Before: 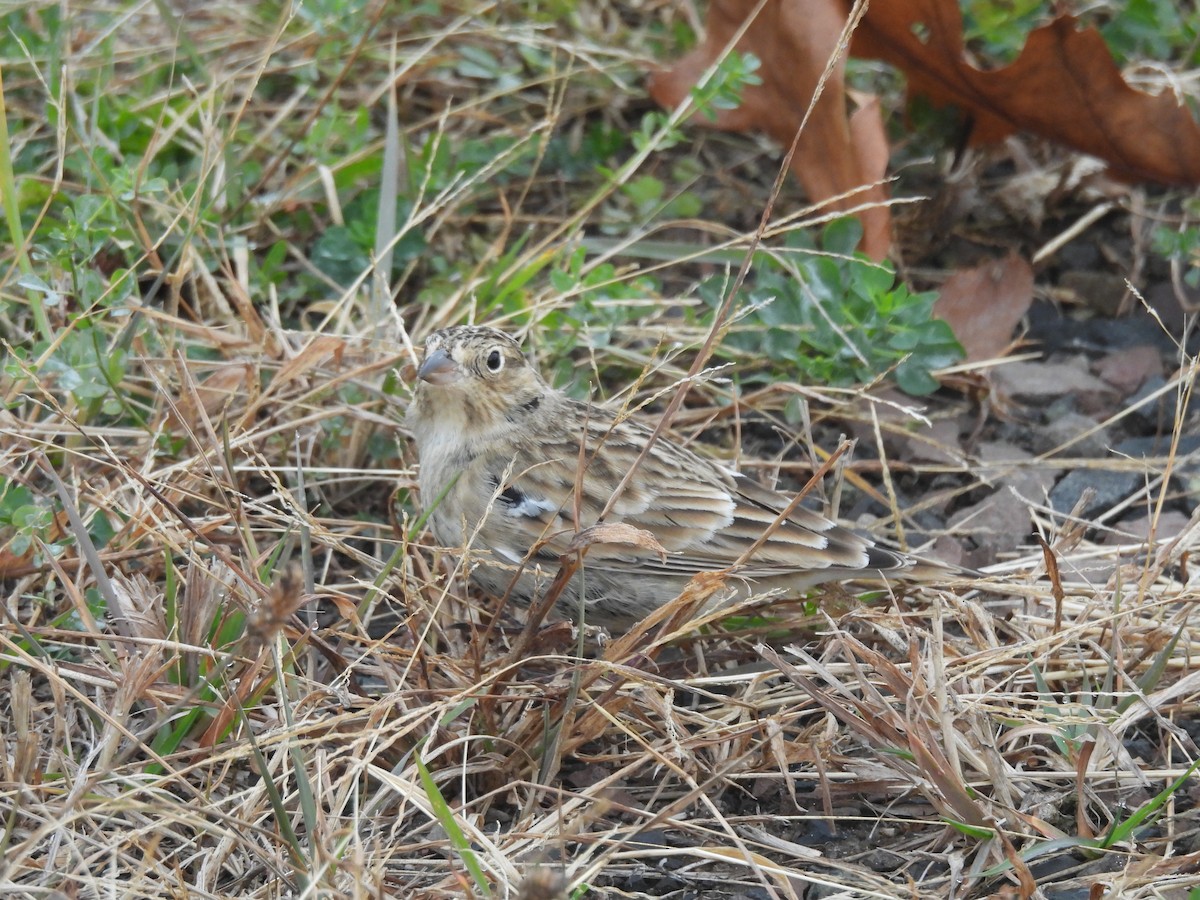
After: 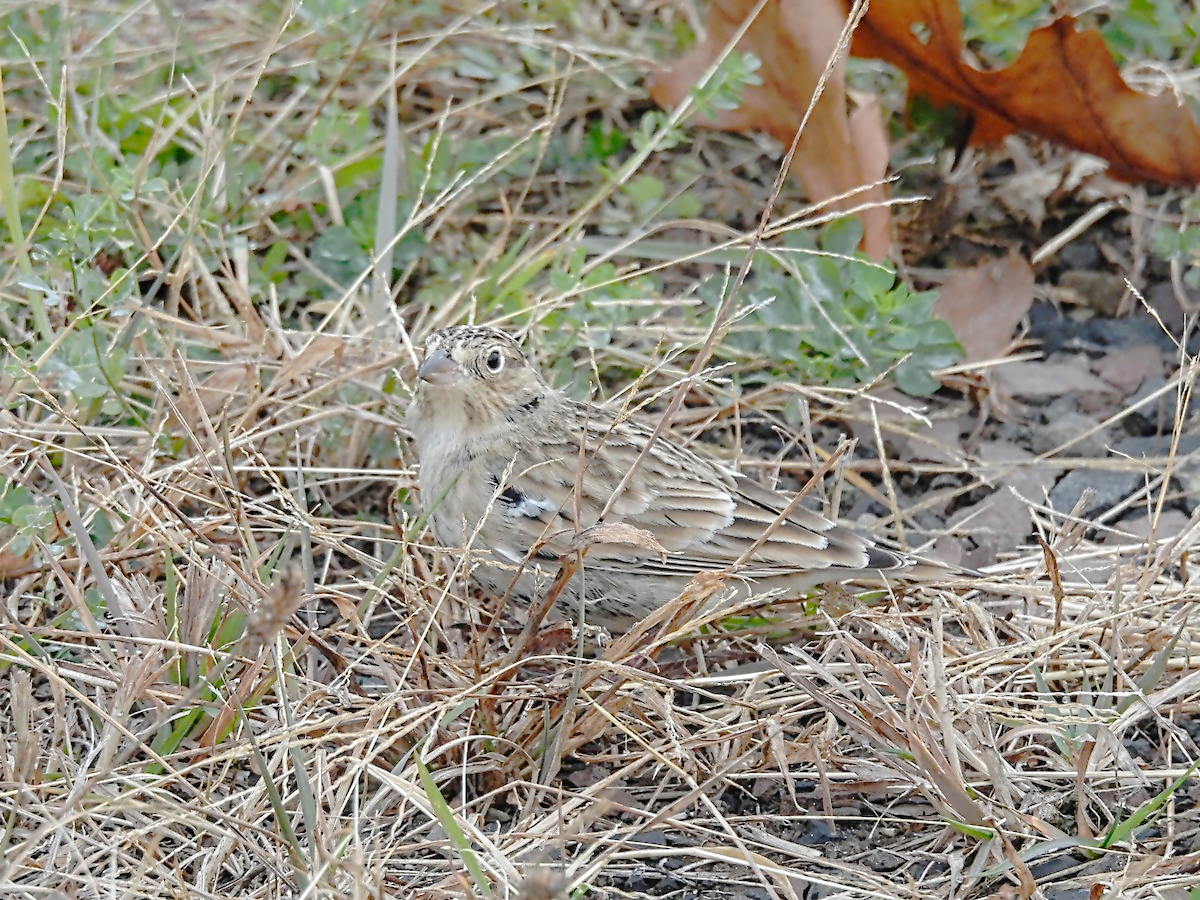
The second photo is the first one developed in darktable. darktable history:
tone curve: curves: ch0 [(0, 0) (0.003, 0.019) (0.011, 0.019) (0.025, 0.023) (0.044, 0.032) (0.069, 0.046) (0.1, 0.073) (0.136, 0.129) (0.177, 0.207) (0.224, 0.295) (0.277, 0.394) (0.335, 0.48) (0.399, 0.524) (0.468, 0.575) (0.543, 0.628) (0.623, 0.684) (0.709, 0.739) (0.801, 0.808) (0.898, 0.9) (1, 1)], preserve colors none
contrast equalizer: y [[0.5, 0.5, 0.5, 0.515, 0.749, 0.84], [0.5 ×6], [0.5 ×6], [0, 0, 0, 0.001, 0.067, 0.262], [0 ×6]]
